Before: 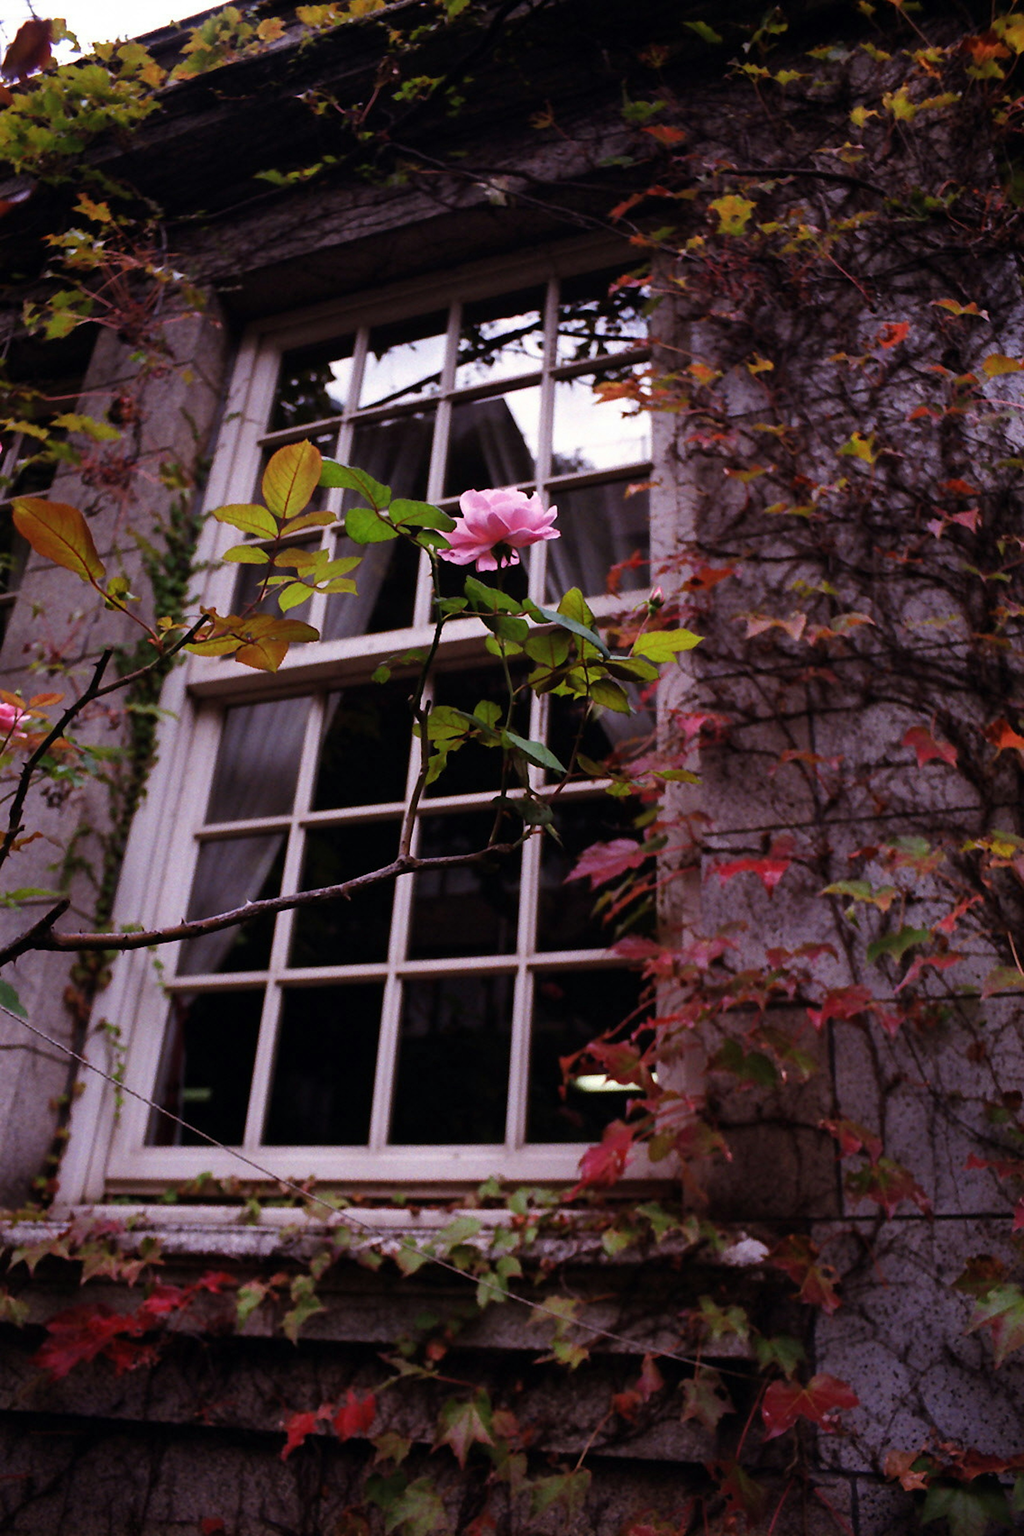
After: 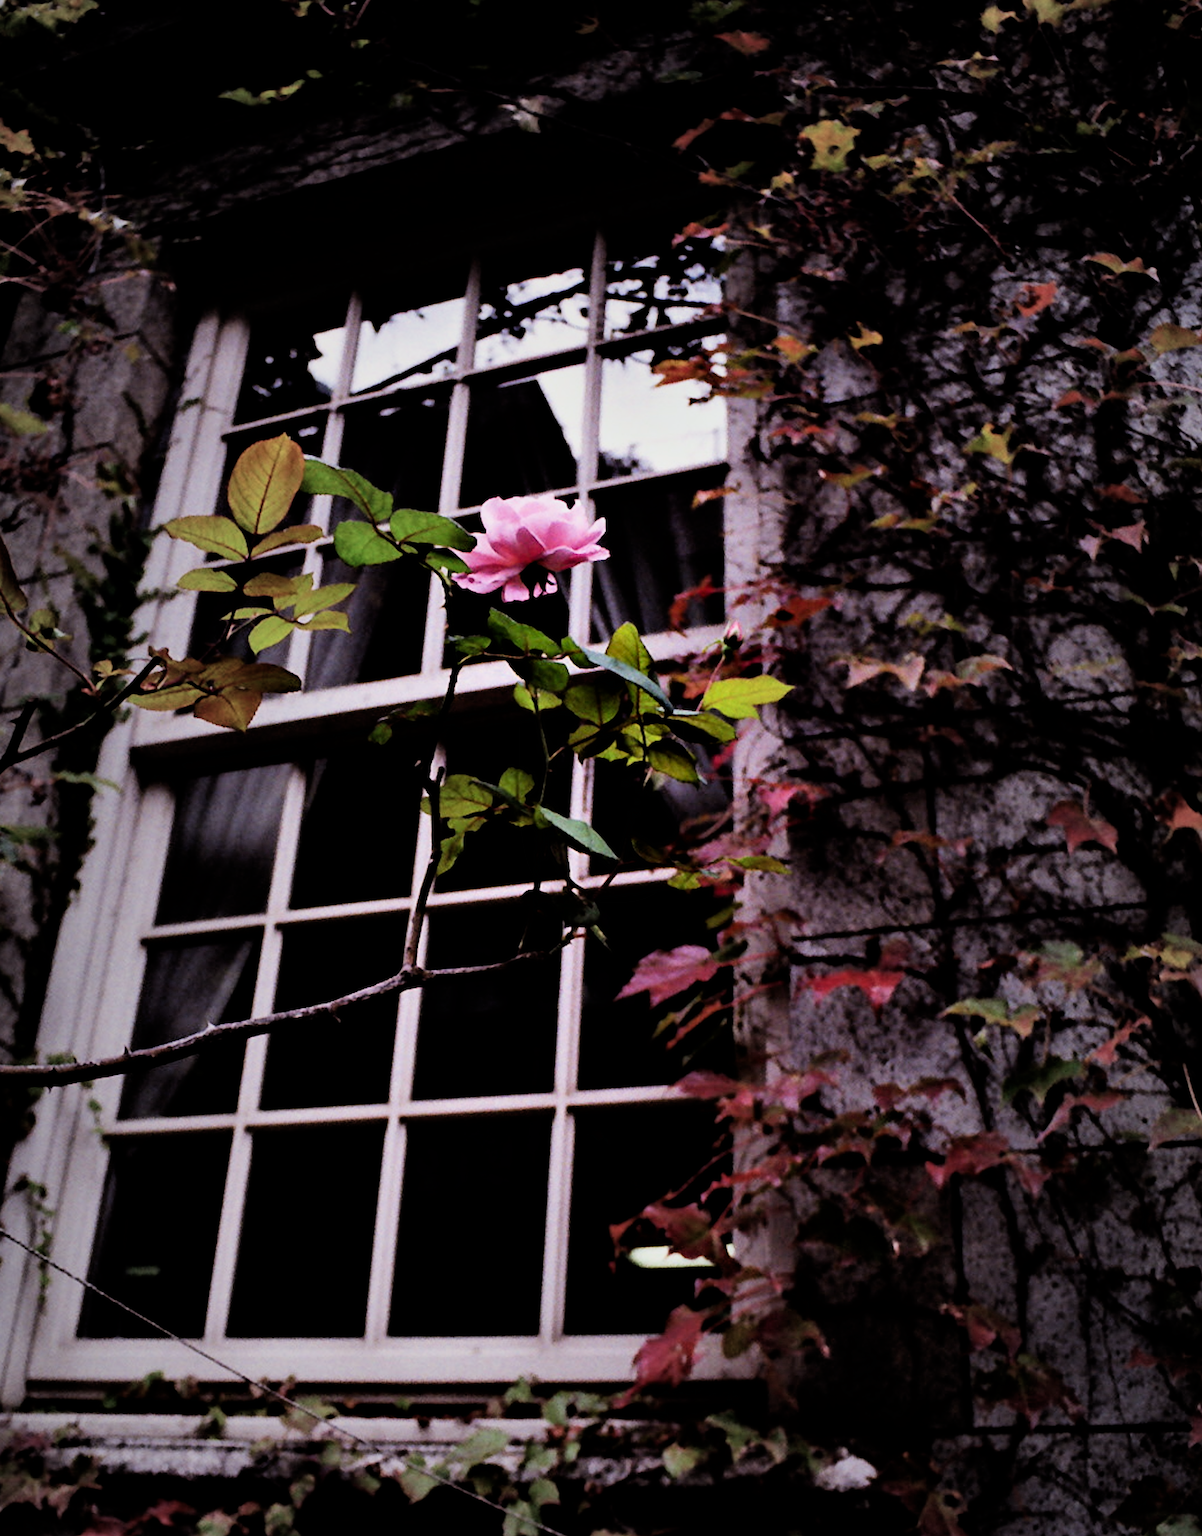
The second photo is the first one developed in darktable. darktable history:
contrast equalizer: octaves 7, y [[0.6 ×6], [0.55 ×6], [0 ×6], [0 ×6], [0 ×6]]
crop: left 8.261%, top 6.615%, bottom 15.285%
vignetting: fall-off start 17.58%, fall-off radius 136.96%, width/height ratio 0.615, shape 0.591, unbound false
filmic rgb: black relative exposure -5.07 EV, white relative exposure 4 EV, threshold 3.02 EV, hardness 2.89, contrast 1.298, enable highlight reconstruction true
